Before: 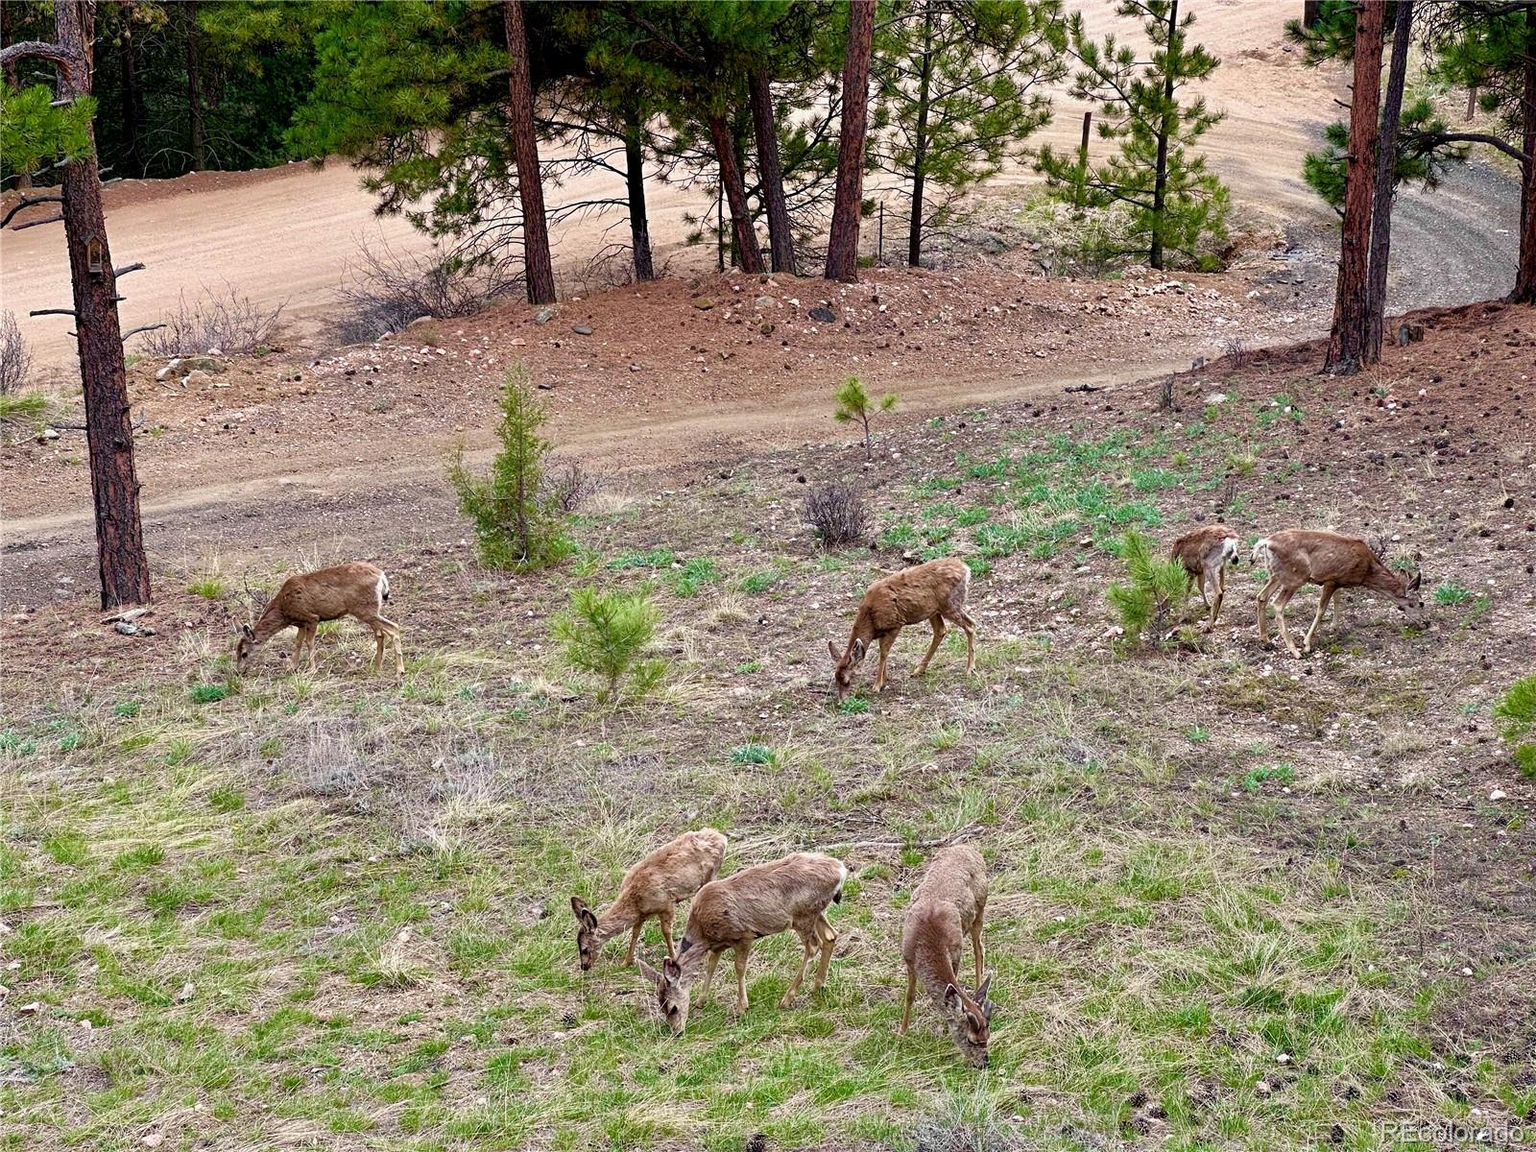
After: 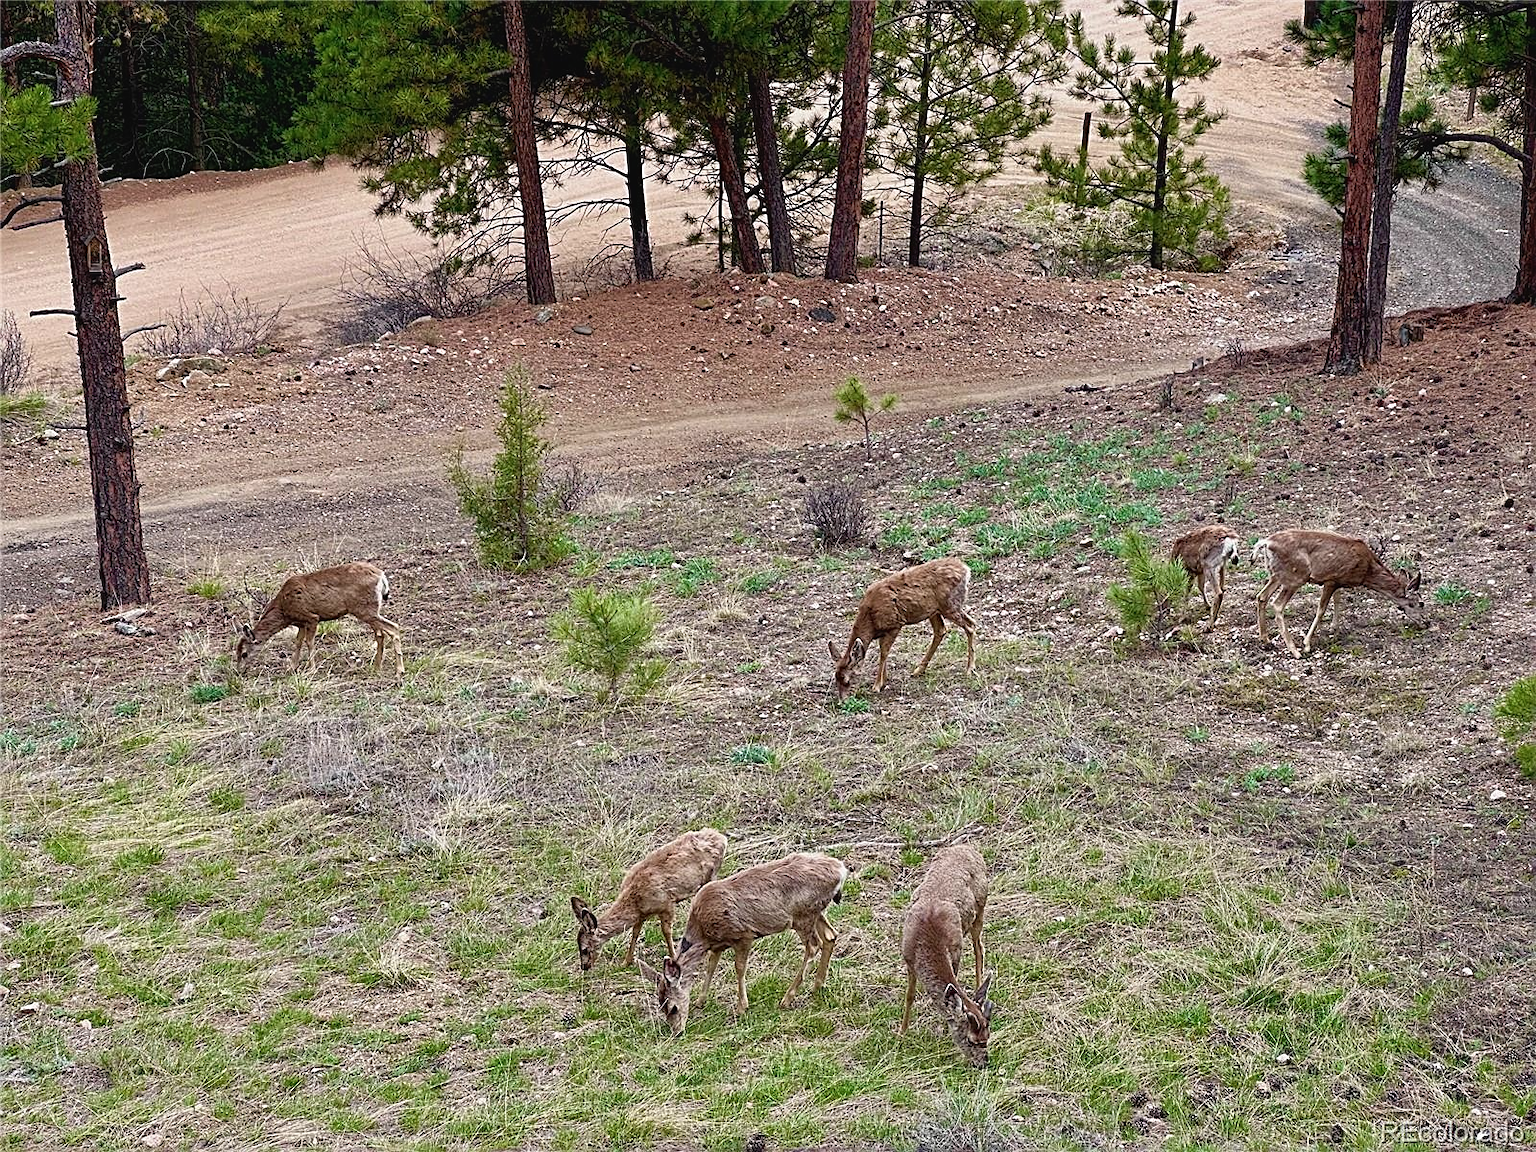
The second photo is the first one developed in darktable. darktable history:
sharpen: on, module defaults
contrast brightness saturation: contrast -0.076, brightness -0.037, saturation -0.107
